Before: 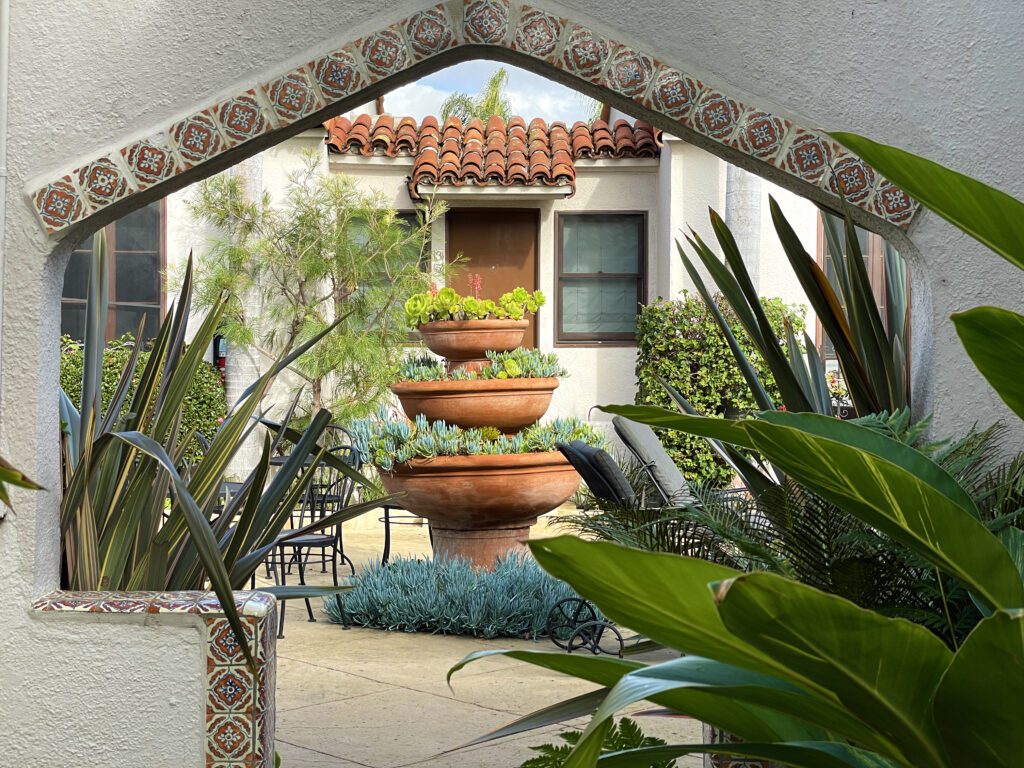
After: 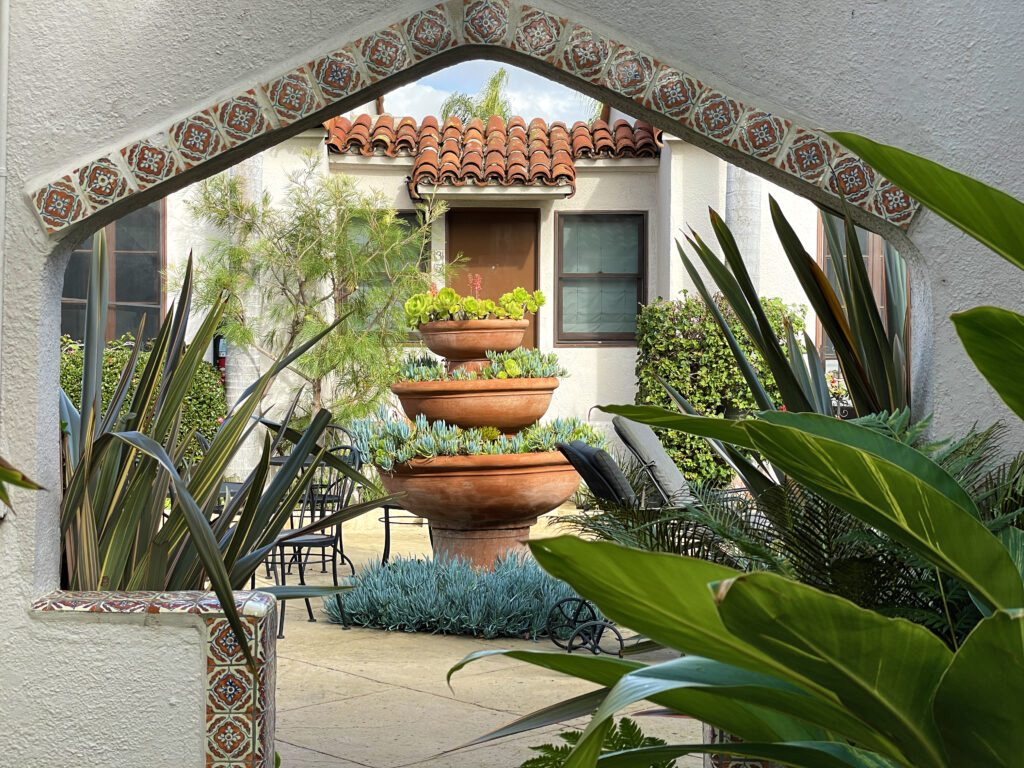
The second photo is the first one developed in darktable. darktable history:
shadows and highlights: shadows 37.44, highlights -27.9, soften with gaussian
